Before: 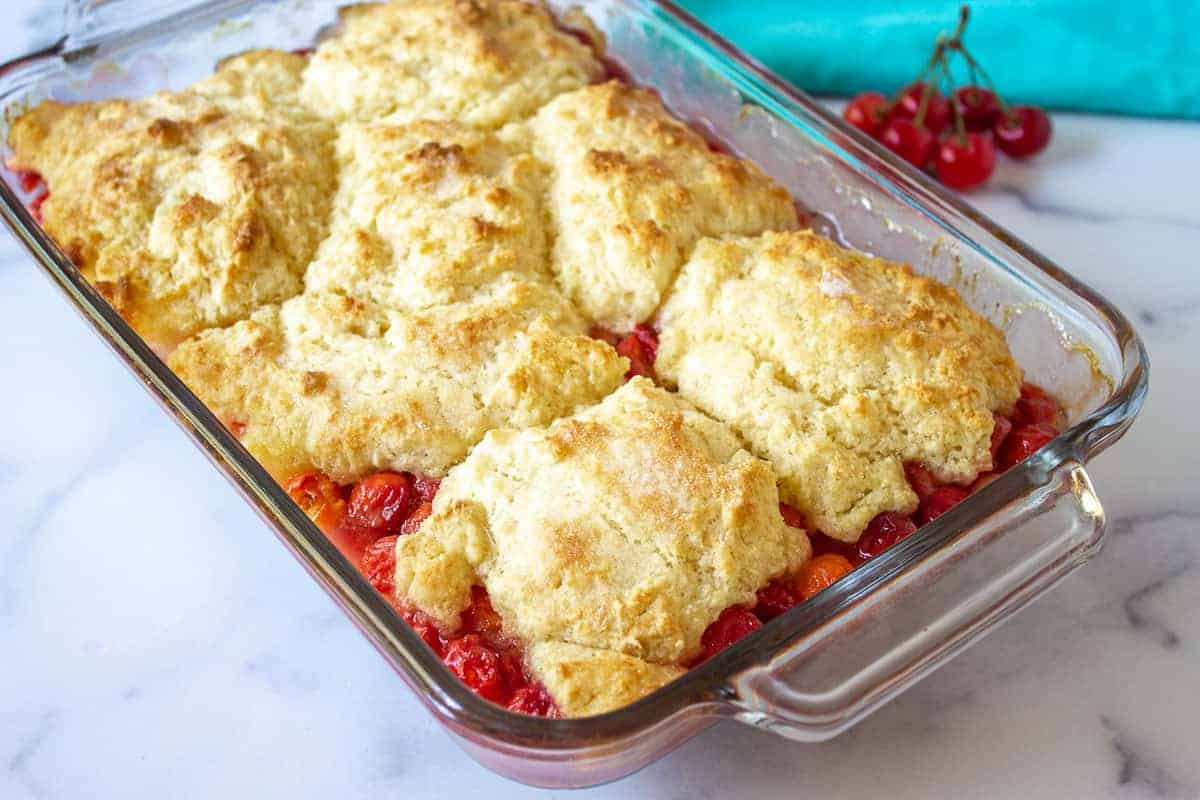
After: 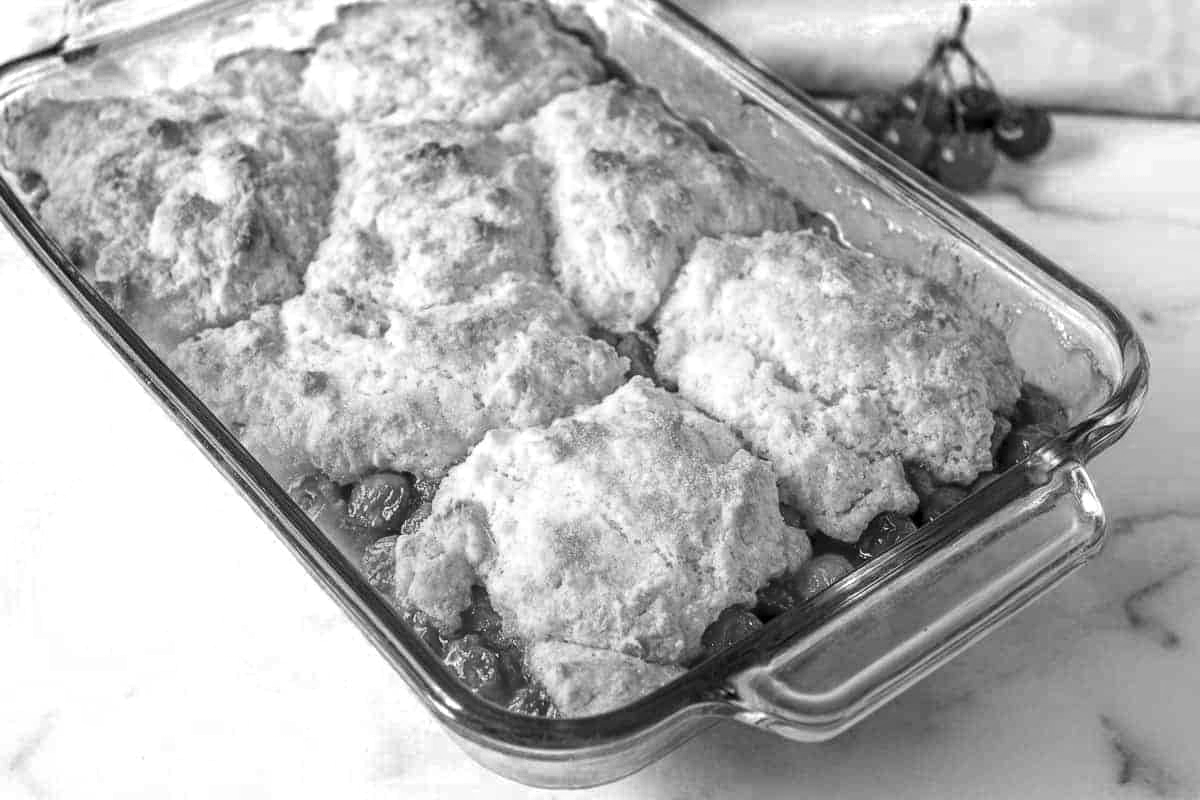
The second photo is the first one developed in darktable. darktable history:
color zones: curves: ch0 [(0, 0.613) (0.01, 0.613) (0.245, 0.448) (0.498, 0.529) (0.642, 0.665) (0.879, 0.777) (0.99, 0.613)]; ch1 [(0, 0) (0.143, 0) (0.286, 0) (0.429, 0) (0.571, 0) (0.714, 0) (0.857, 0)]
local contrast: detail 130%
